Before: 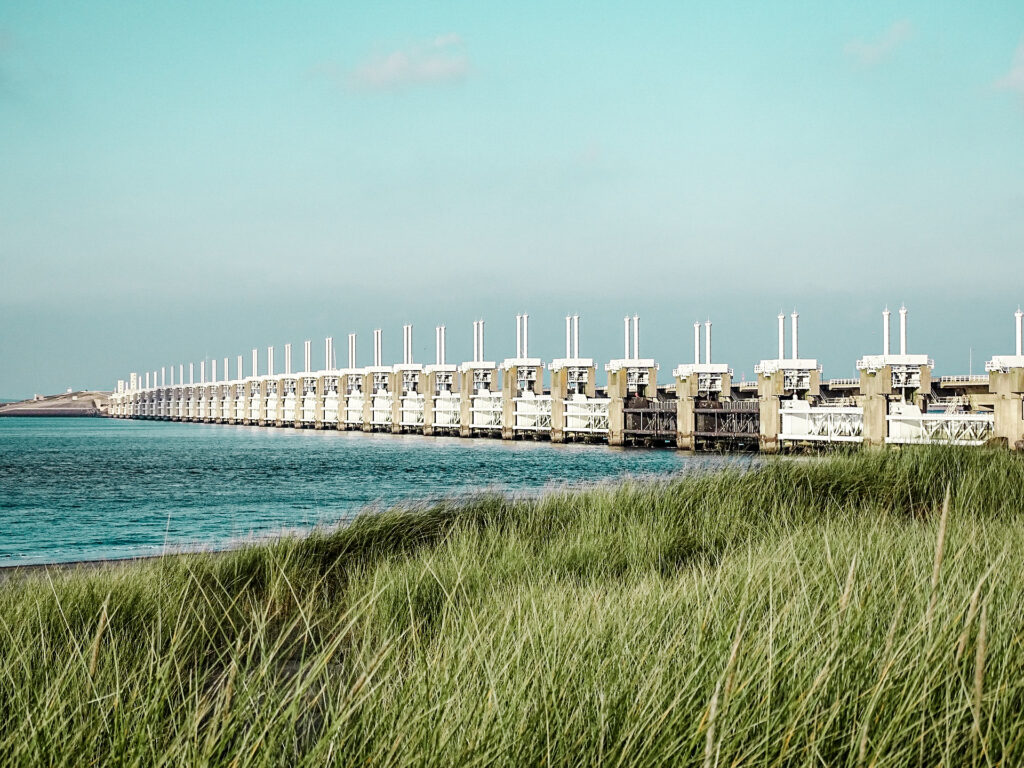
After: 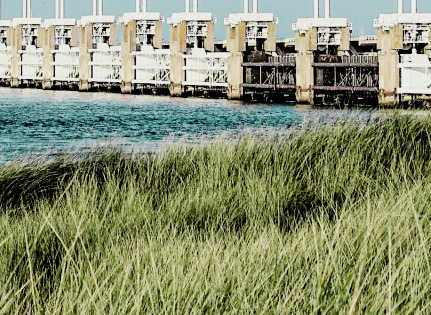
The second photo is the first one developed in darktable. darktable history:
crop: left 37.221%, top 45.169%, right 20.63%, bottom 13.777%
filmic rgb: black relative exposure -5 EV, white relative exposure 3.5 EV, hardness 3.19, contrast 1.4, highlights saturation mix -30%
